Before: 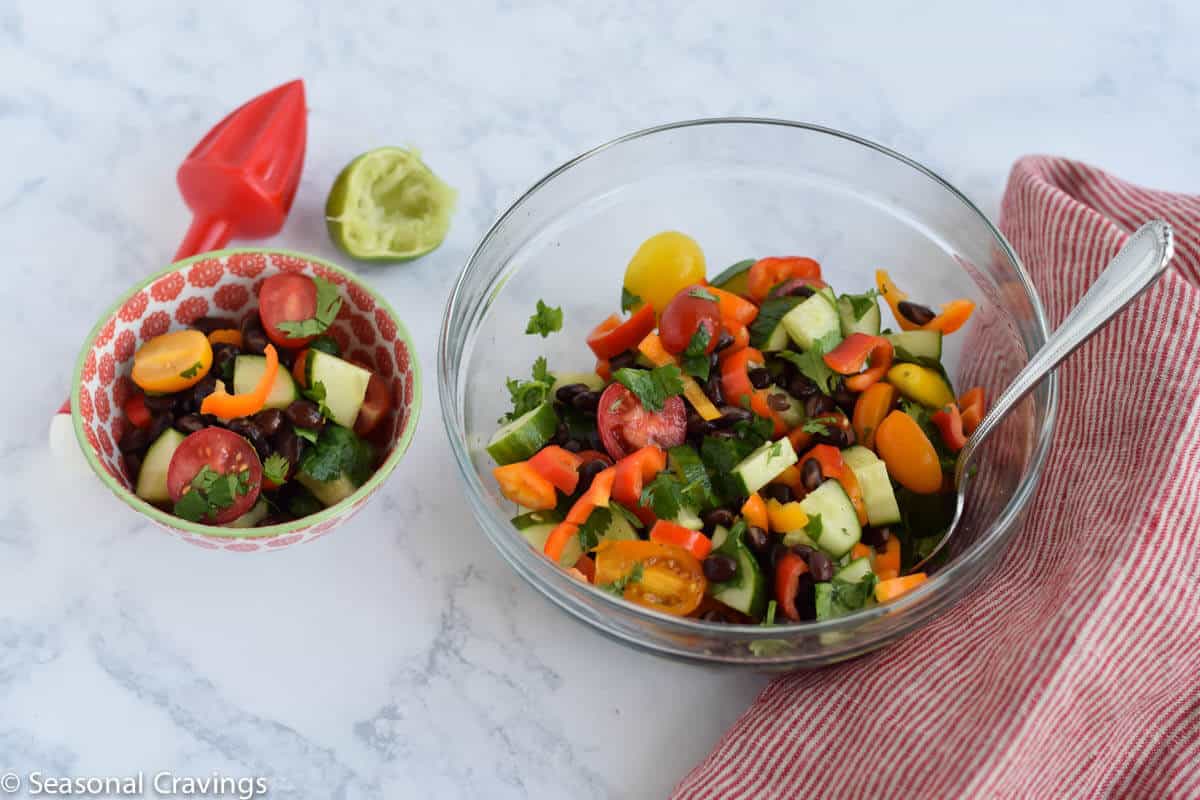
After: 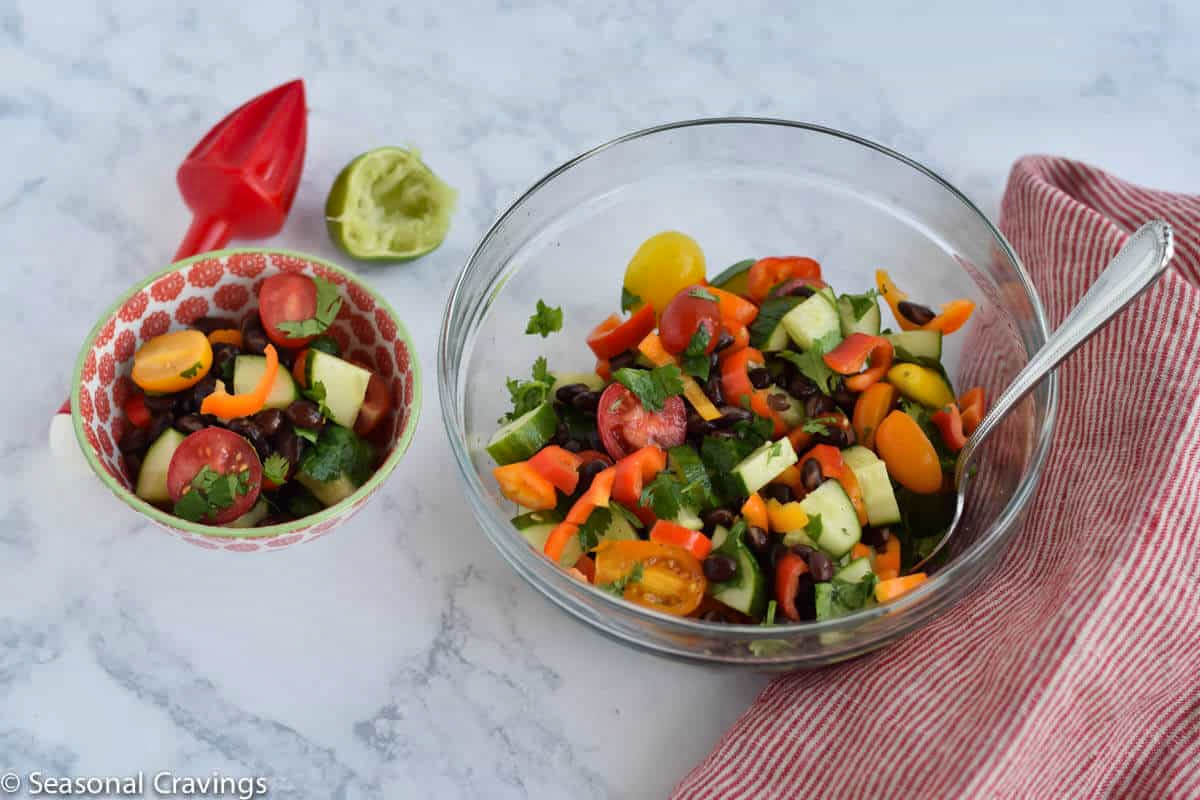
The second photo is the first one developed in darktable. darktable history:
exposure: exposure 0 EV, compensate highlight preservation false
shadows and highlights: soften with gaussian
